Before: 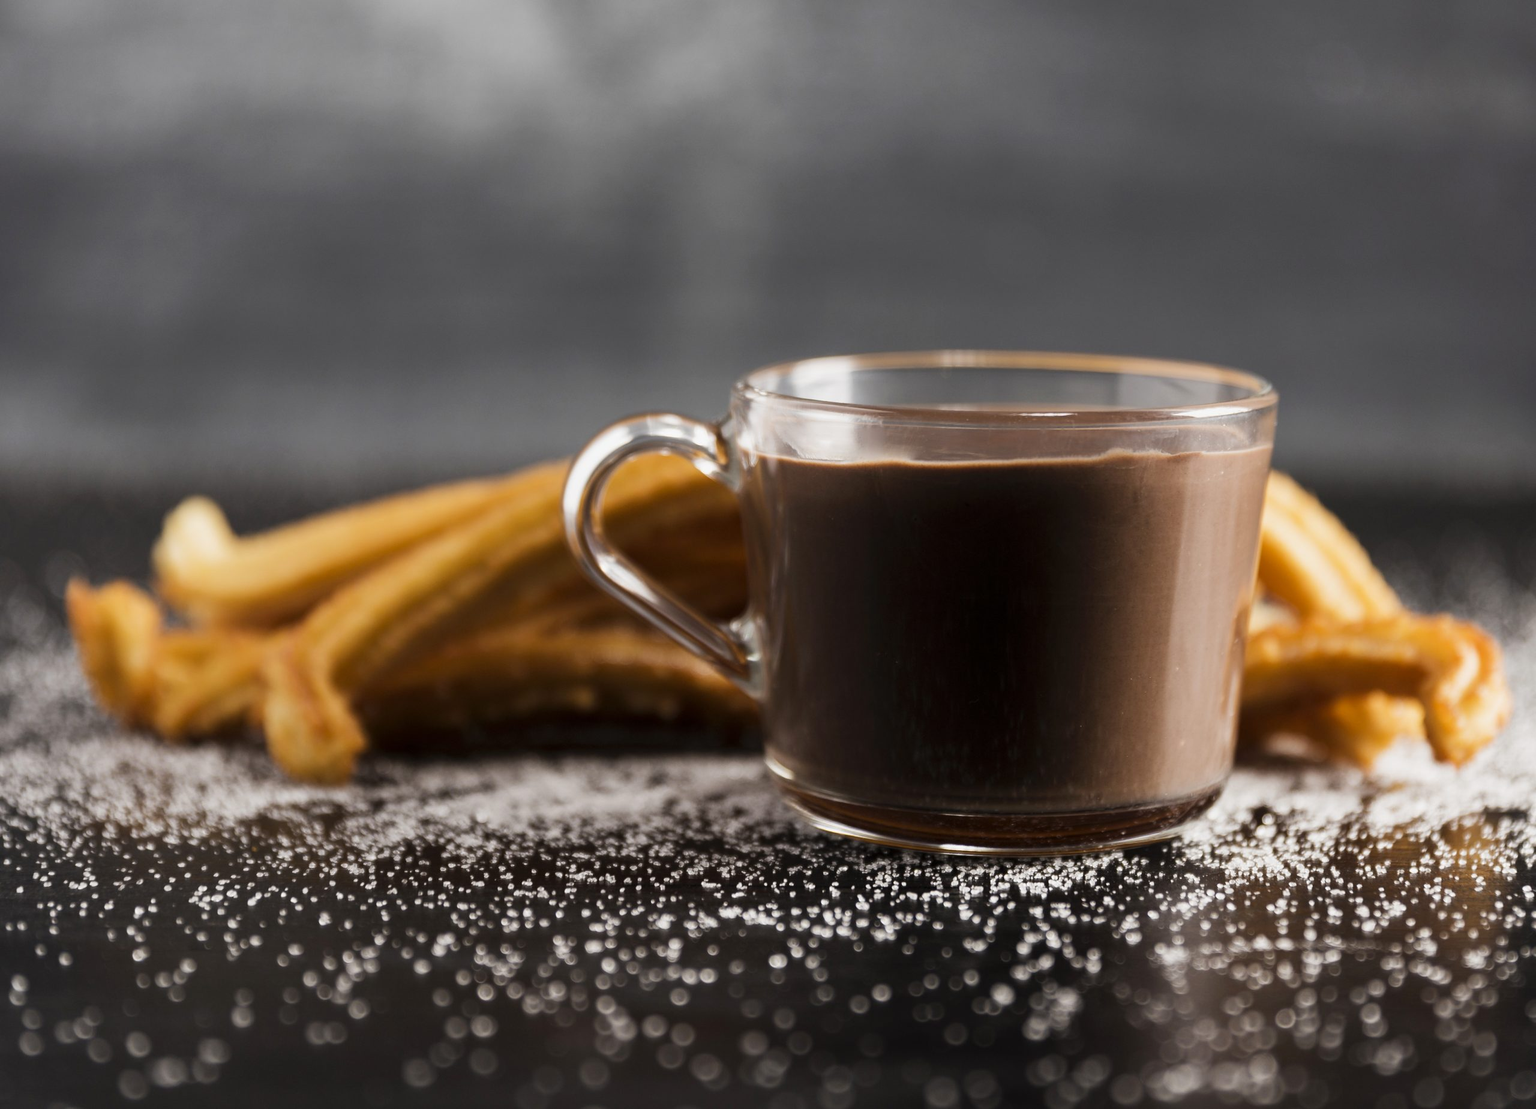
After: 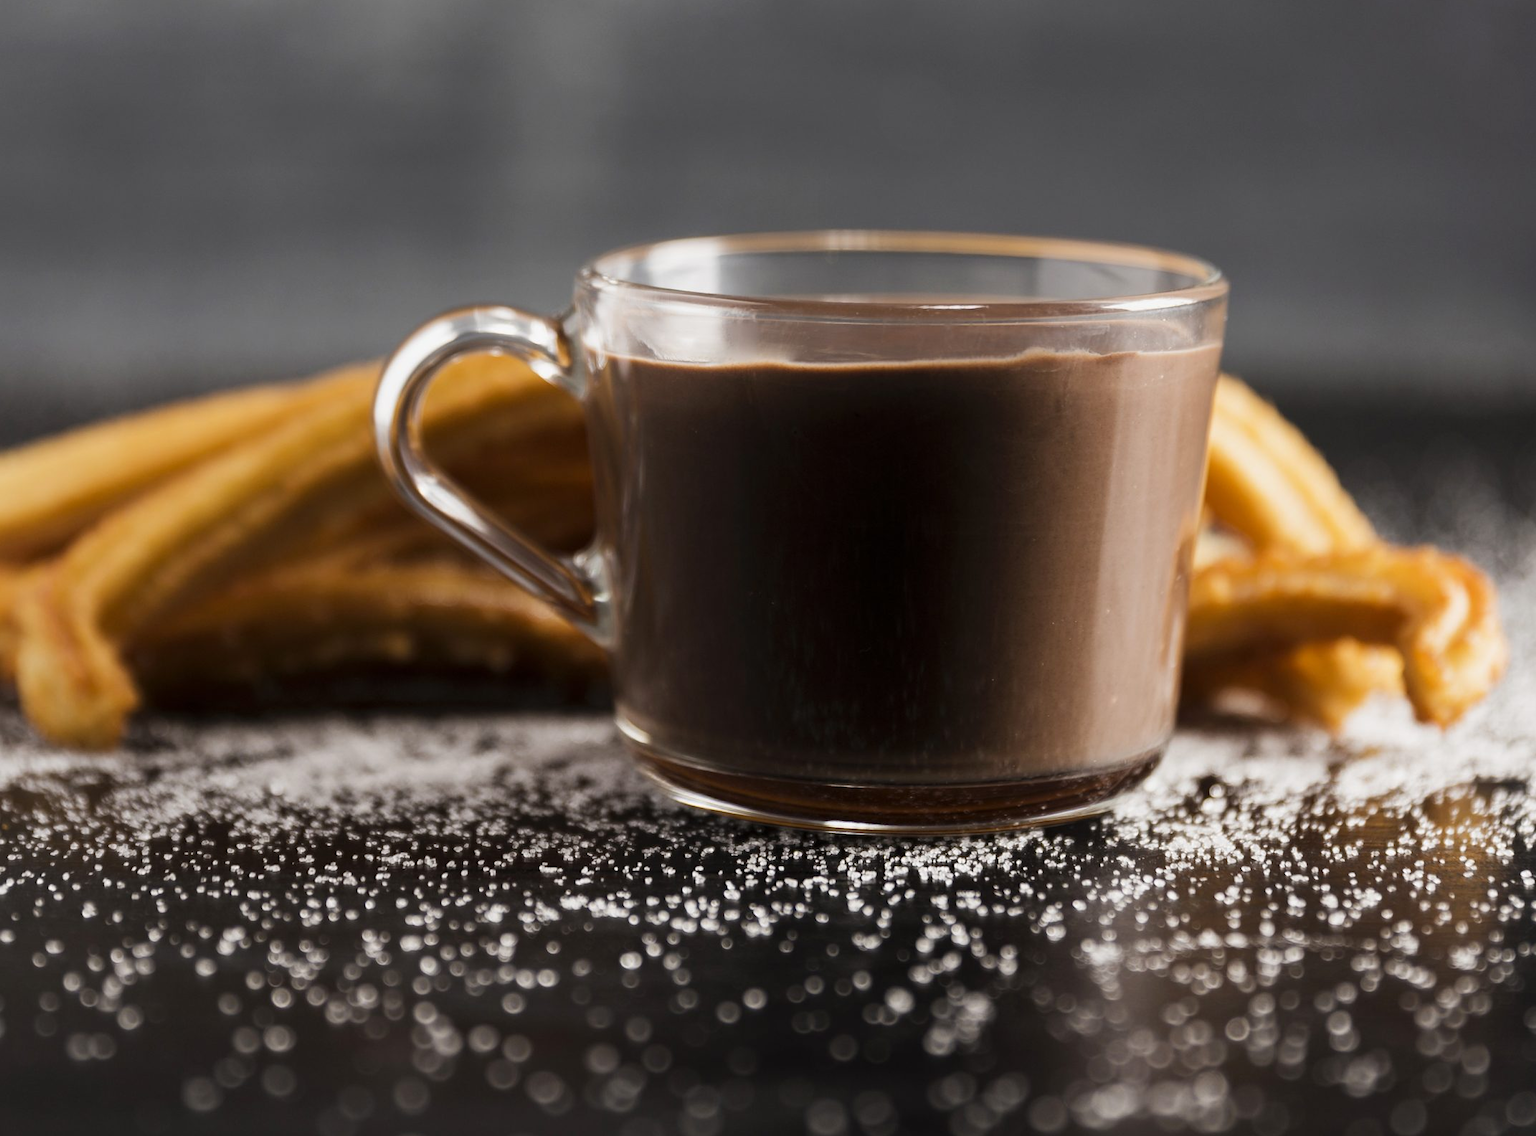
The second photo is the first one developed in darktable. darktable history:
crop: left 16.315%, top 14.246%
exposure: compensate highlight preservation false
